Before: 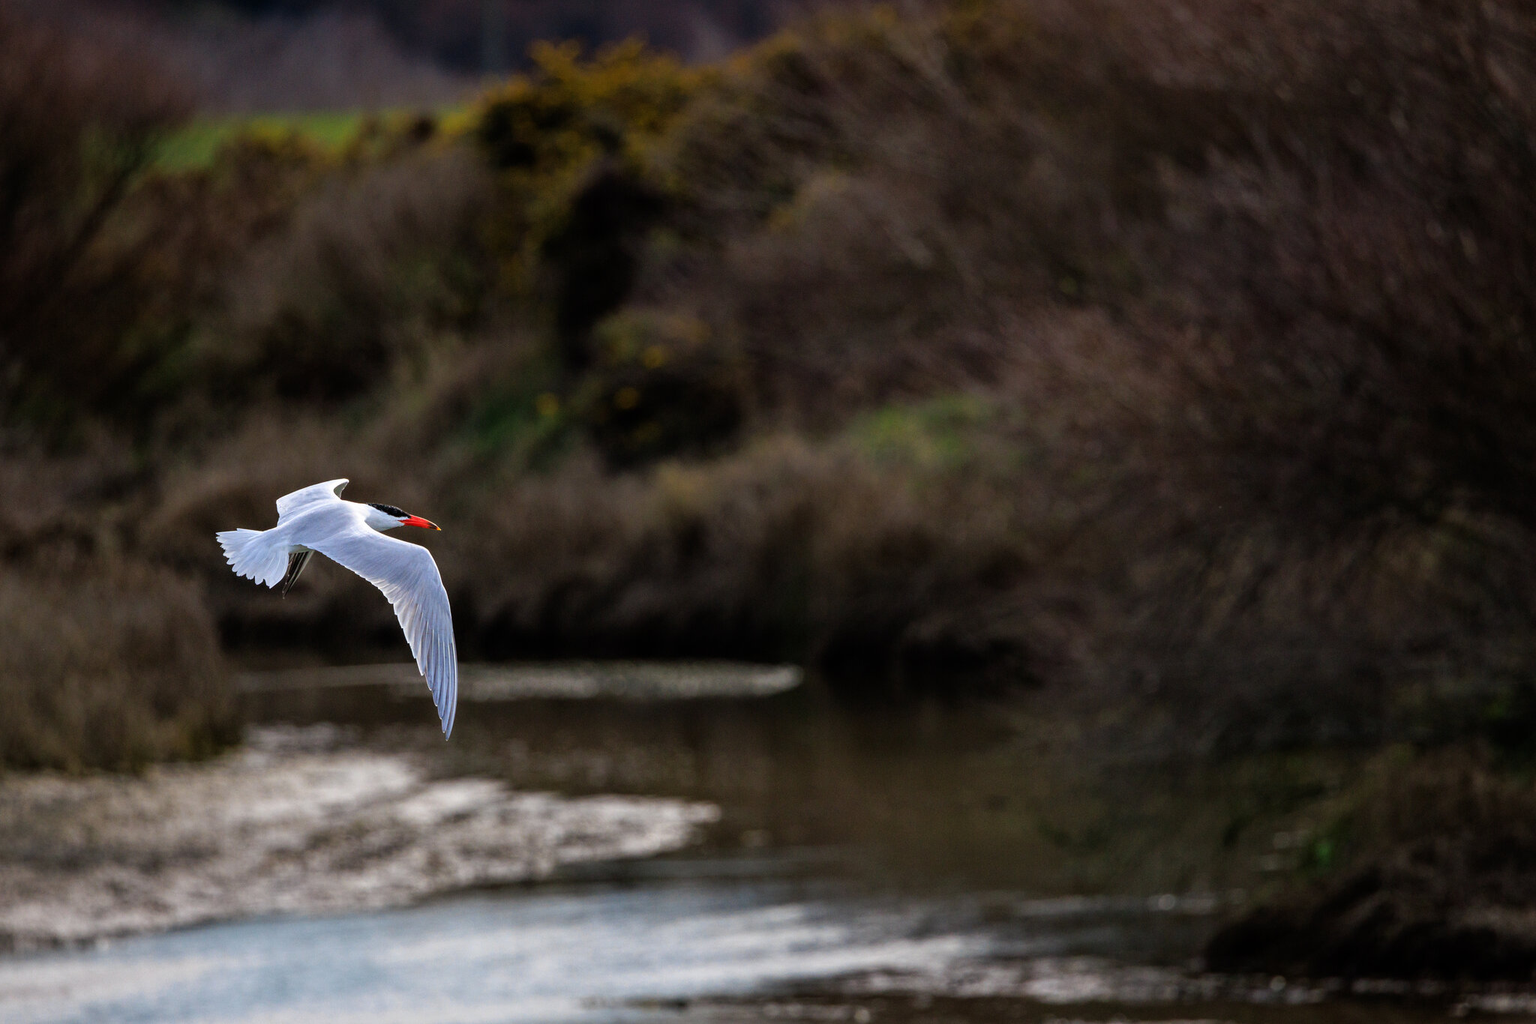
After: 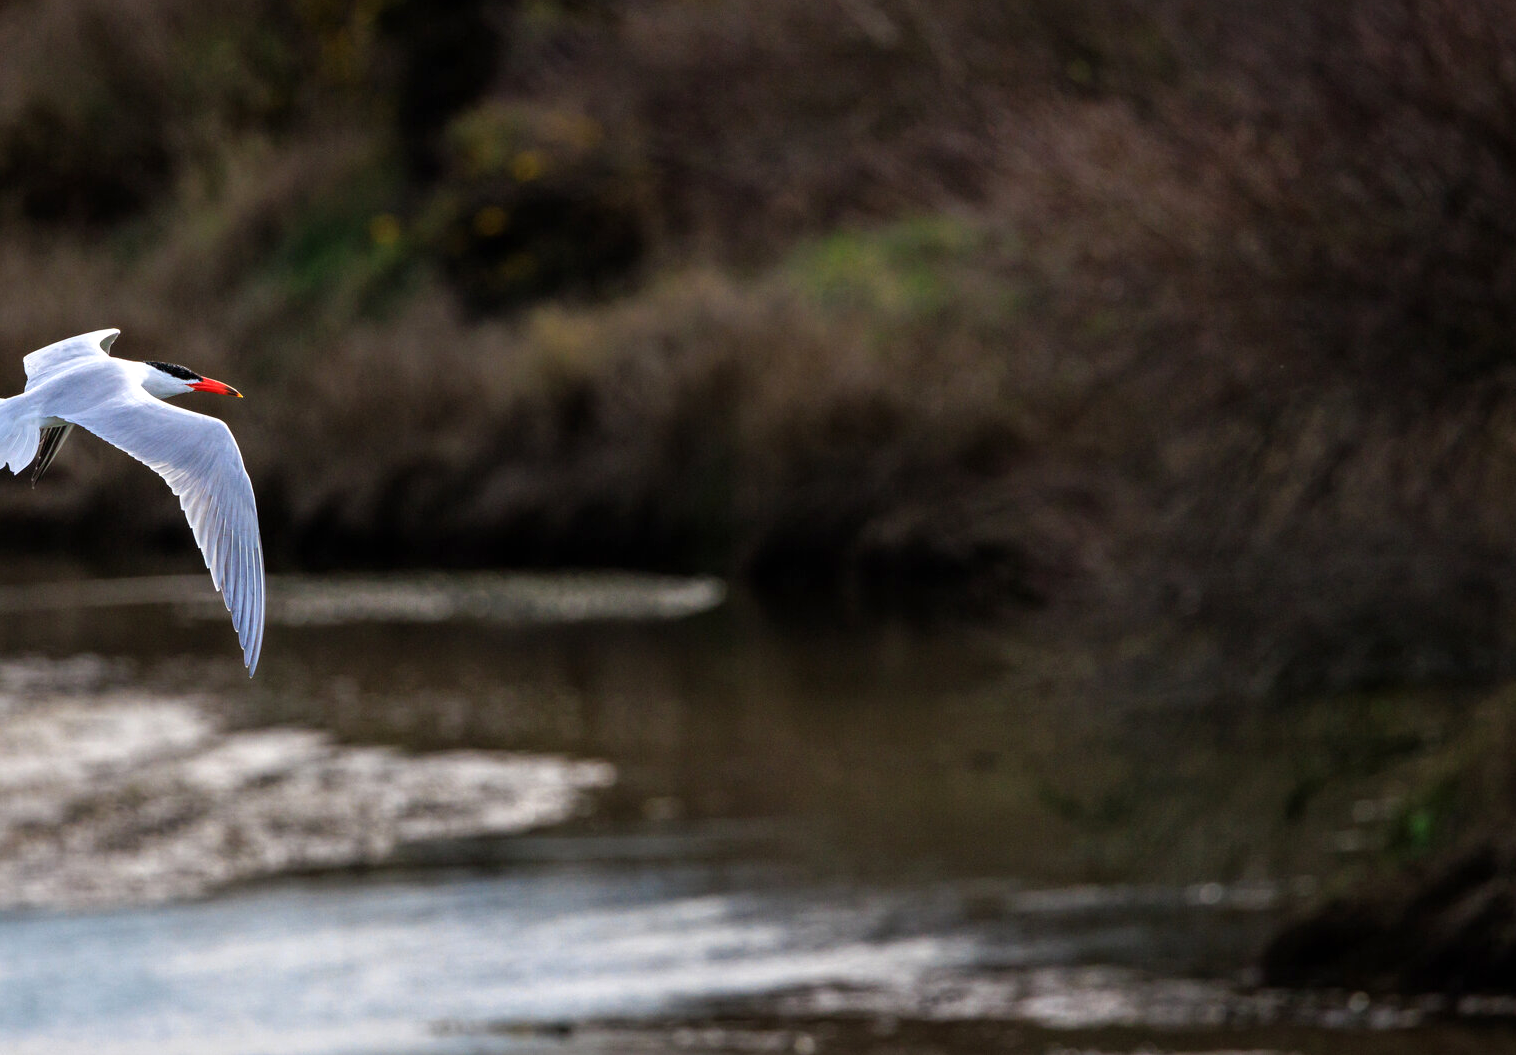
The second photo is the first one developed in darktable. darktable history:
crop: left 16.856%, top 22.718%, right 9.111%
exposure: exposure 0.202 EV, compensate exposure bias true, compensate highlight preservation false
